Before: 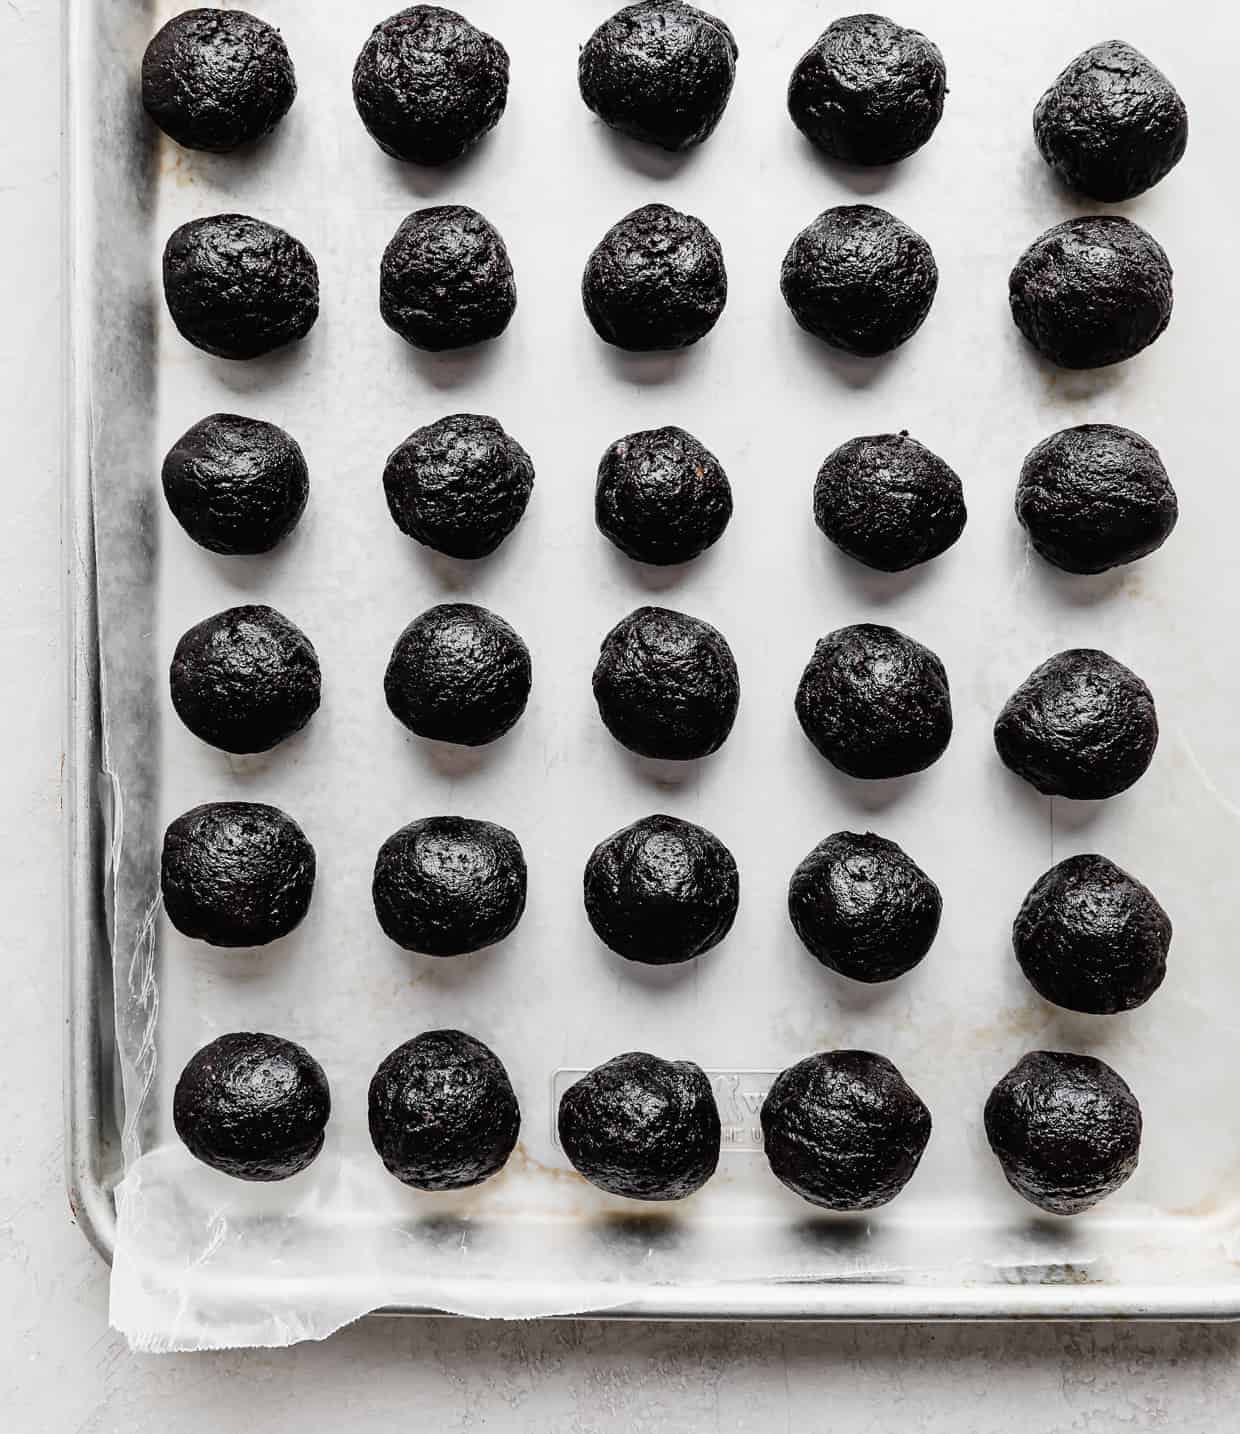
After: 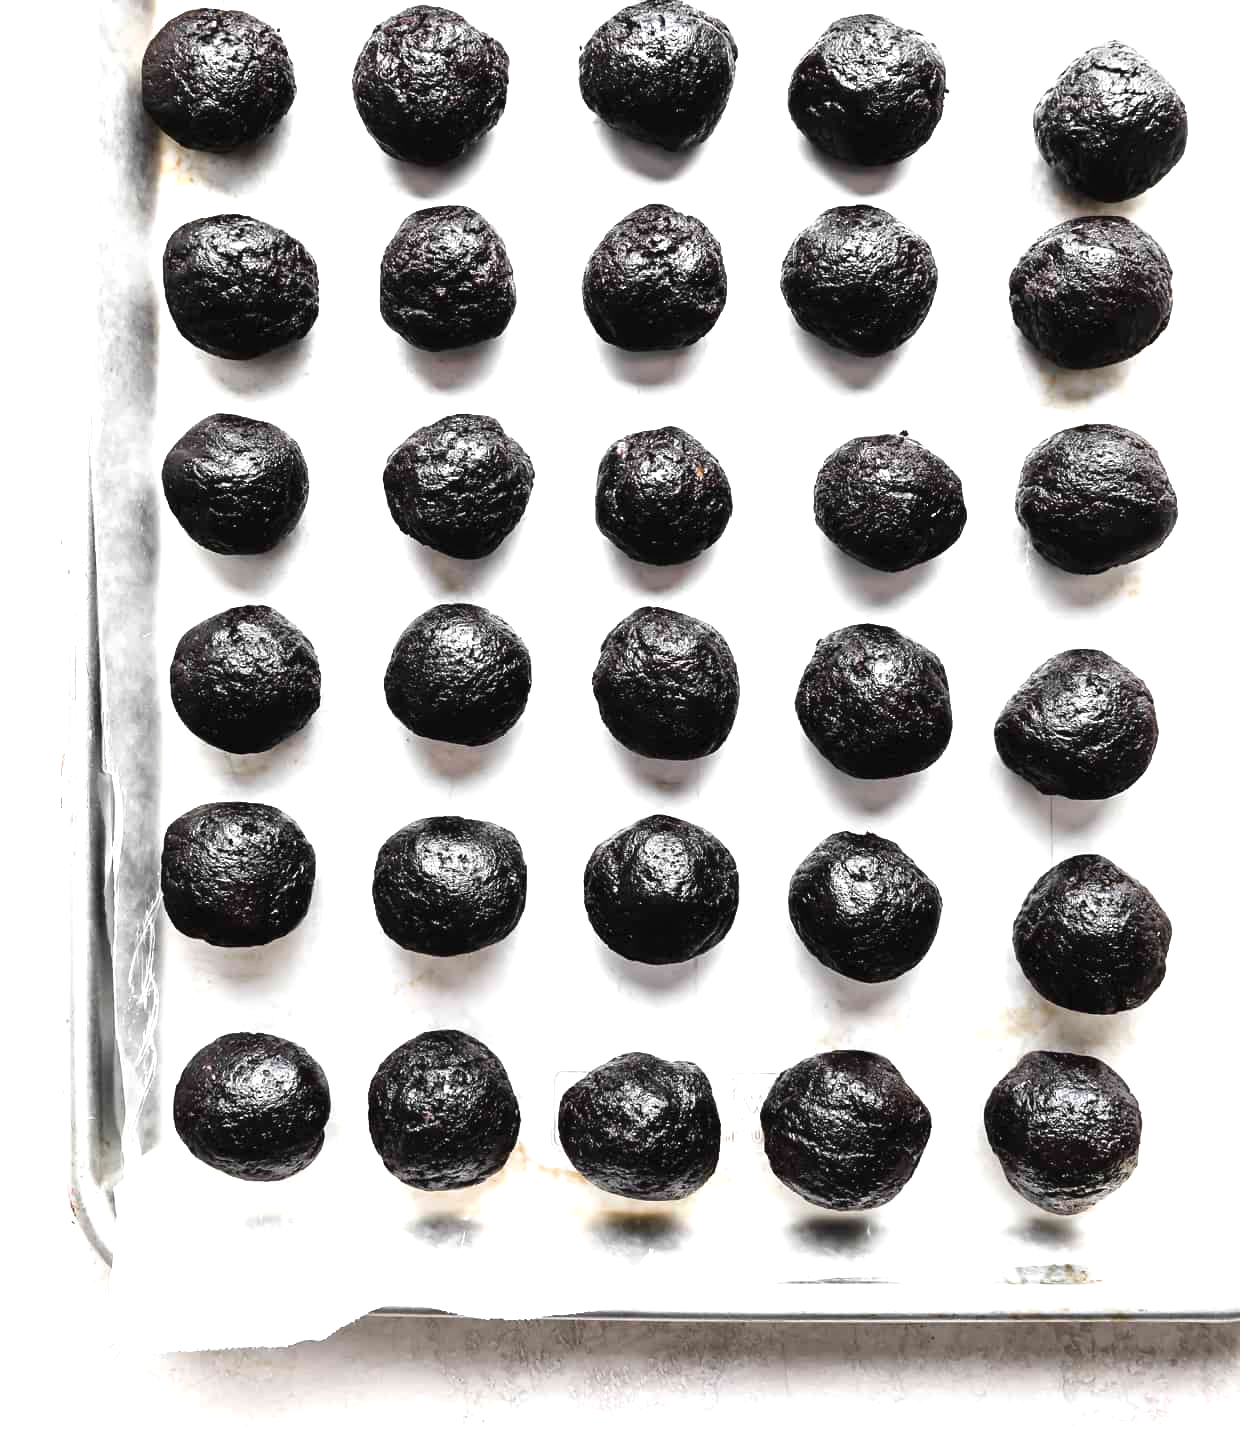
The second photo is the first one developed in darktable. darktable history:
exposure: exposure 1 EV, compensate highlight preservation false
shadows and highlights: shadows -10, white point adjustment 1.5, highlights 10
contrast equalizer: octaves 7, y [[0.502, 0.505, 0.512, 0.529, 0.564, 0.588], [0.5 ×6], [0.502, 0.505, 0.512, 0.529, 0.564, 0.588], [0, 0.001, 0.001, 0.004, 0.008, 0.011], [0, 0.001, 0.001, 0.004, 0.008, 0.011]], mix -1
